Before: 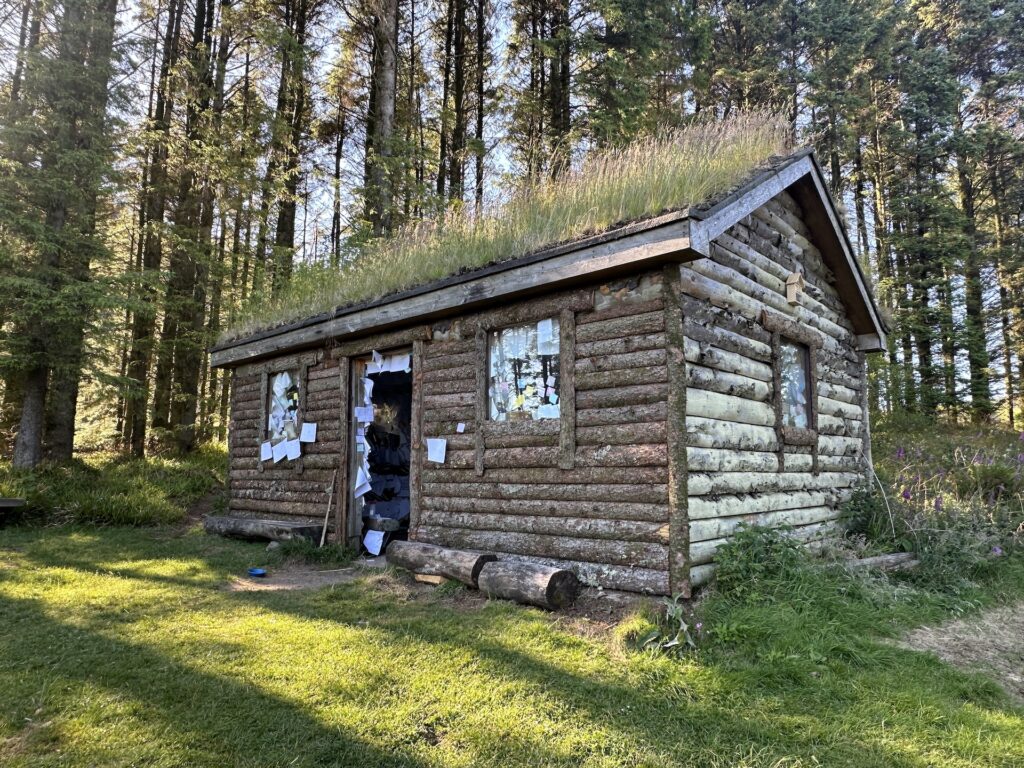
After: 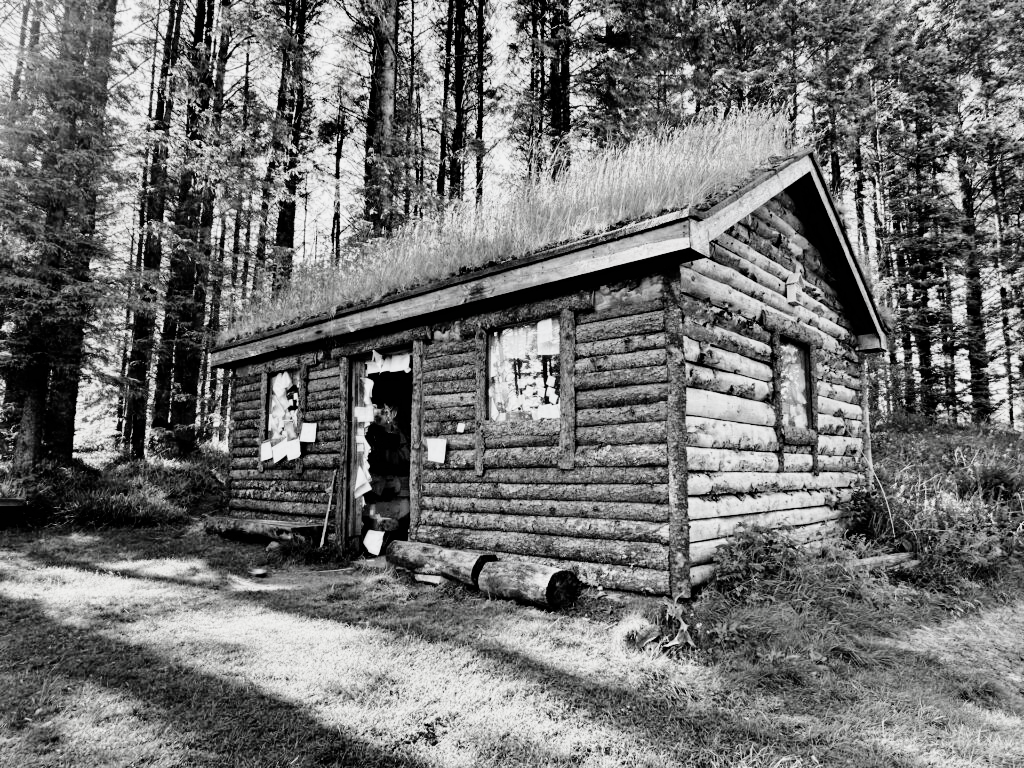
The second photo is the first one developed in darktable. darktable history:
filmic rgb: black relative exposure -5.07 EV, white relative exposure 3.54 EV, hardness 3.17, contrast 1.401, highlights saturation mix -48.53%, color science v4 (2020), contrast in shadows soft, contrast in highlights soft
tone curve: curves: ch0 [(0, 0) (0.003, 0.004) (0.011, 0.015) (0.025, 0.033) (0.044, 0.058) (0.069, 0.091) (0.1, 0.131) (0.136, 0.179) (0.177, 0.233) (0.224, 0.296) (0.277, 0.364) (0.335, 0.434) (0.399, 0.511) (0.468, 0.584) (0.543, 0.656) (0.623, 0.729) (0.709, 0.799) (0.801, 0.874) (0.898, 0.936) (1, 1)], preserve colors none
